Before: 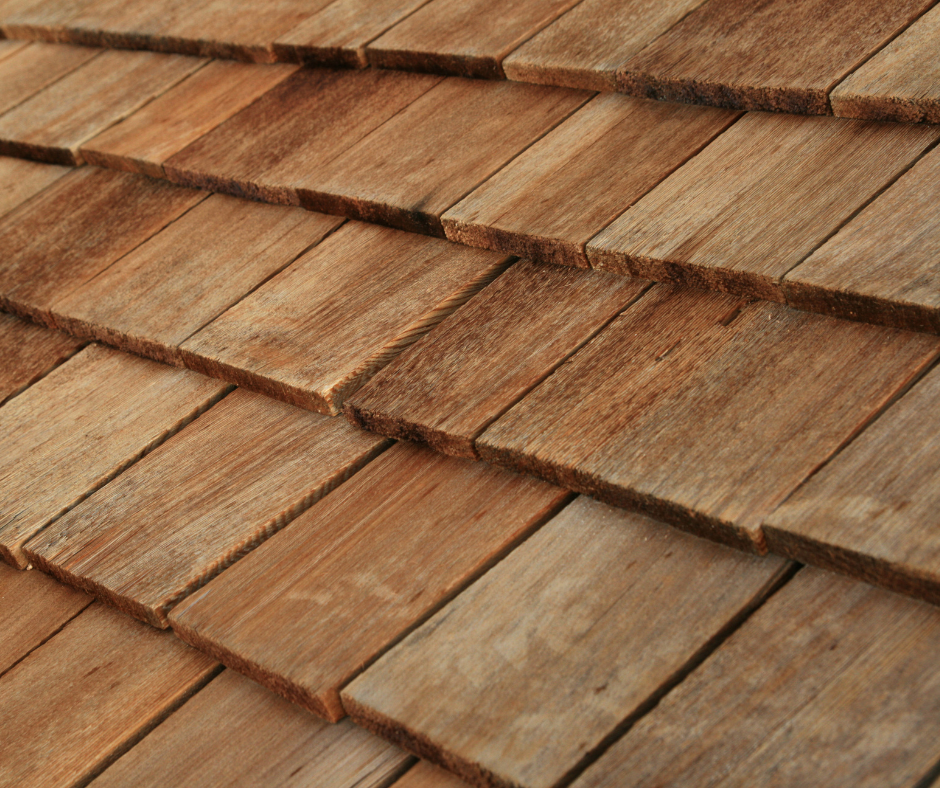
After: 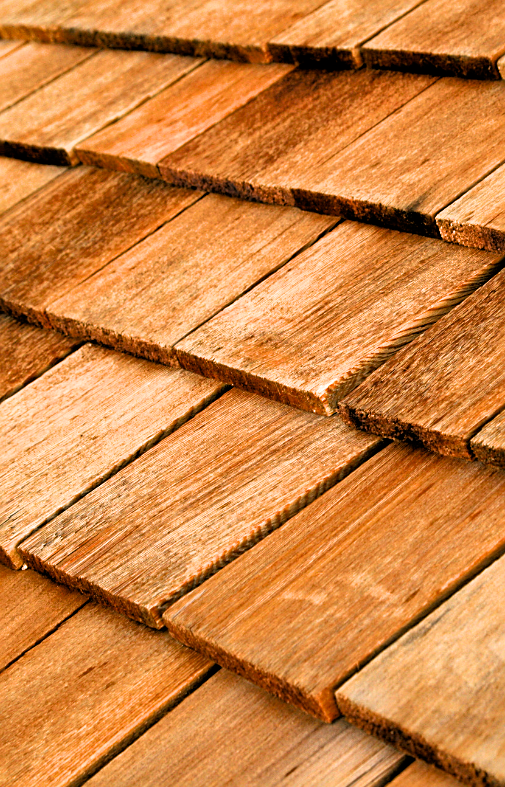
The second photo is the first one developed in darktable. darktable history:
sharpen: on, module defaults
exposure: exposure 0.935 EV, compensate highlight preservation false
crop: left 0.587%, right 45.588%, bottom 0.086%
color correction: highlights a* 0.816, highlights b* 2.78, saturation 1.1
shadows and highlights: white point adjustment 0.05, highlights color adjustment 55.9%, soften with gaussian
color balance rgb: shadows lift › chroma 2%, shadows lift › hue 217.2°, power › chroma 0.25%, power › hue 60°, highlights gain › chroma 1.5%, highlights gain › hue 309.6°, global offset › luminance -0.5%, perceptual saturation grading › global saturation 15%, global vibrance 20%
filmic rgb: black relative exposure -3.72 EV, white relative exposure 2.77 EV, dynamic range scaling -5.32%, hardness 3.03
